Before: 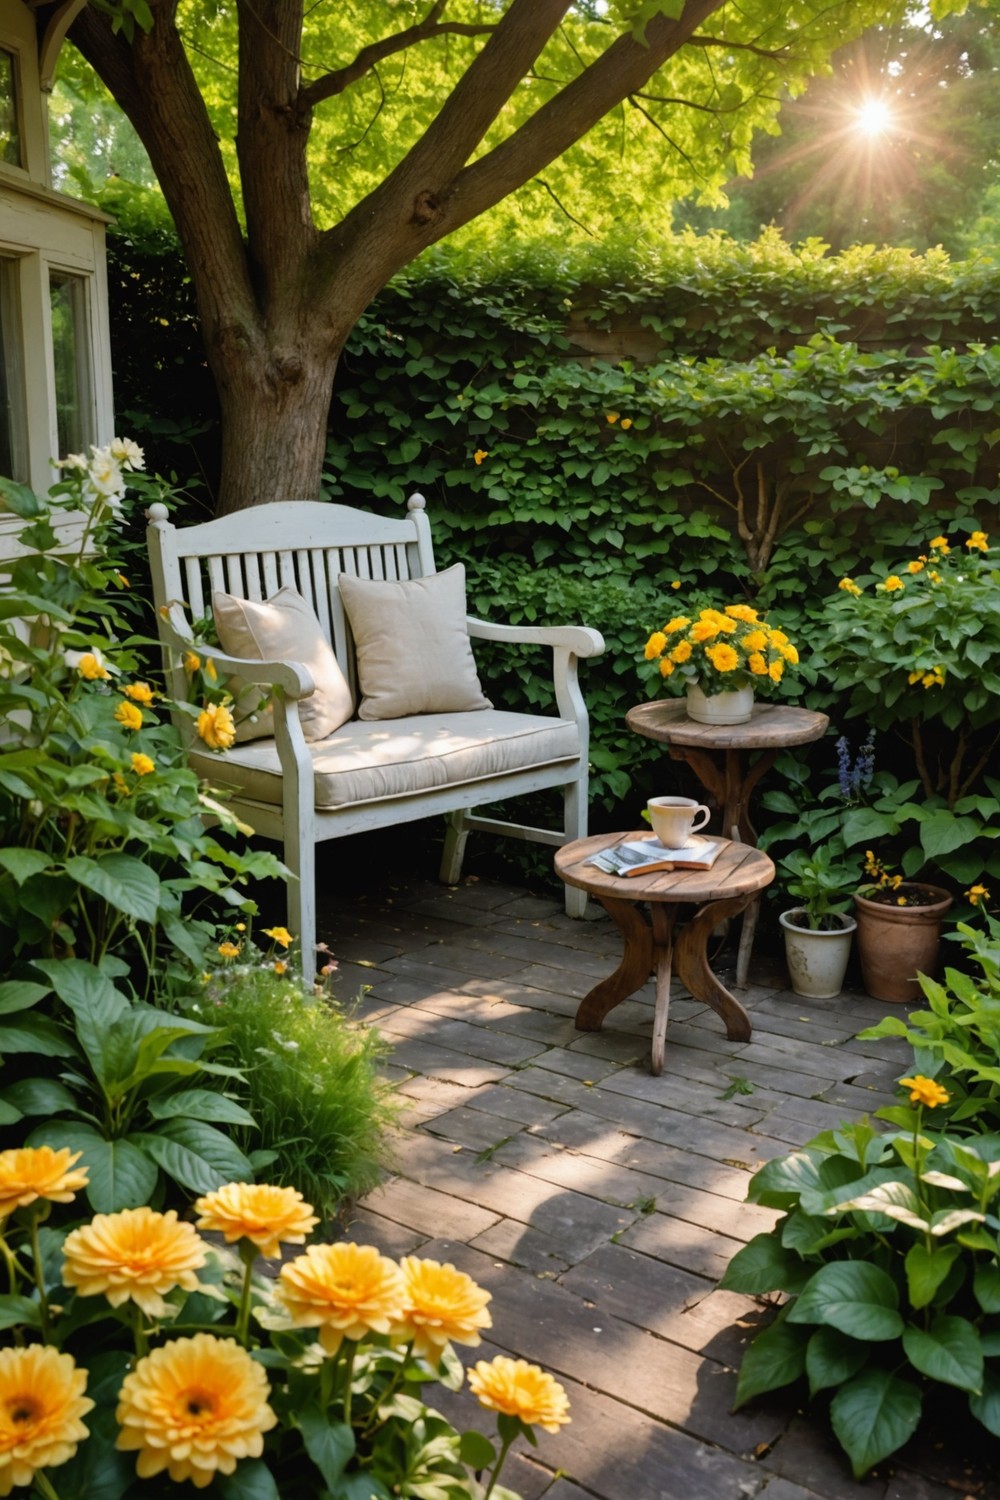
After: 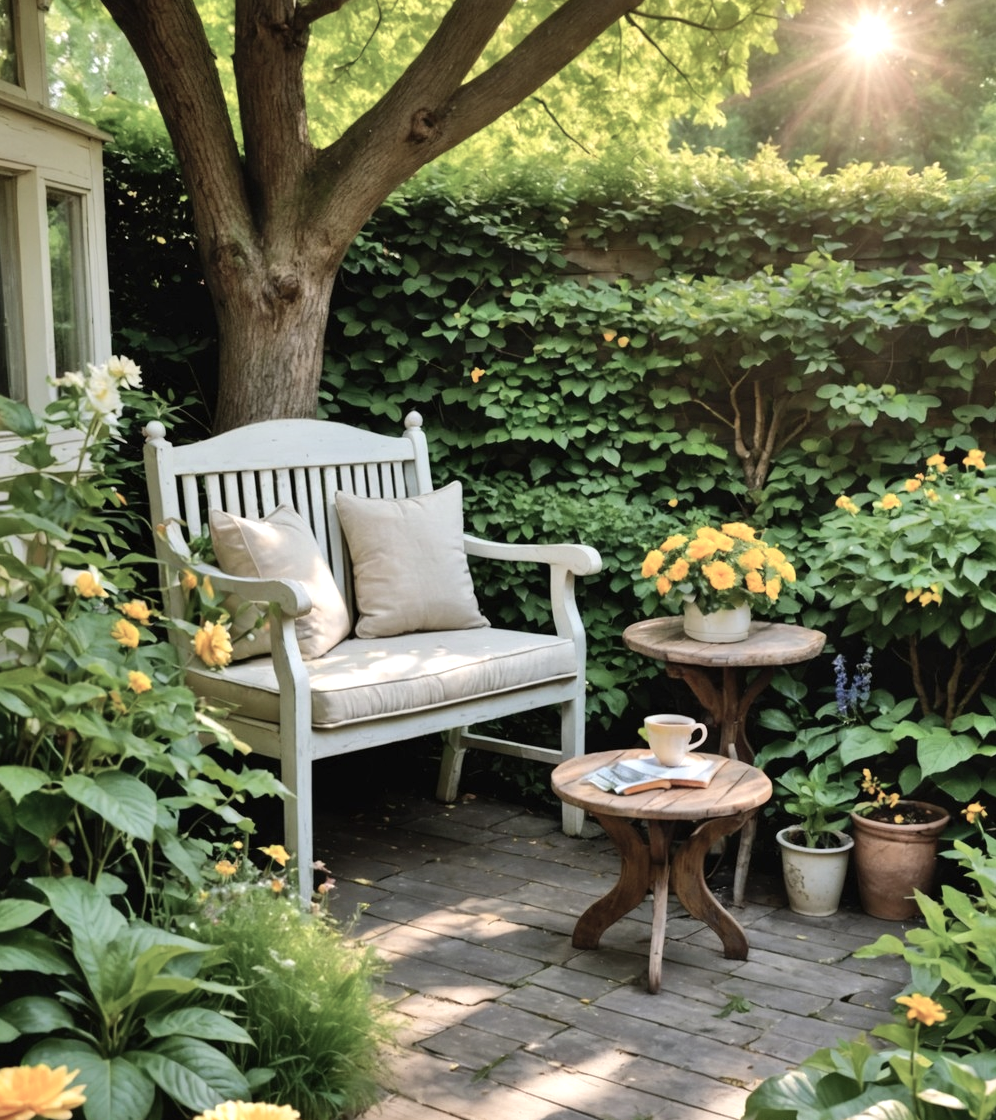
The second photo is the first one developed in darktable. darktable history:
shadows and highlights: radius 110.86, shadows 51.09, white point adjustment 9.16, highlights -4.17, highlights color adjustment 32.2%, soften with gaussian
color balance: input saturation 80.07%
crop: left 0.387%, top 5.469%, bottom 19.809%
